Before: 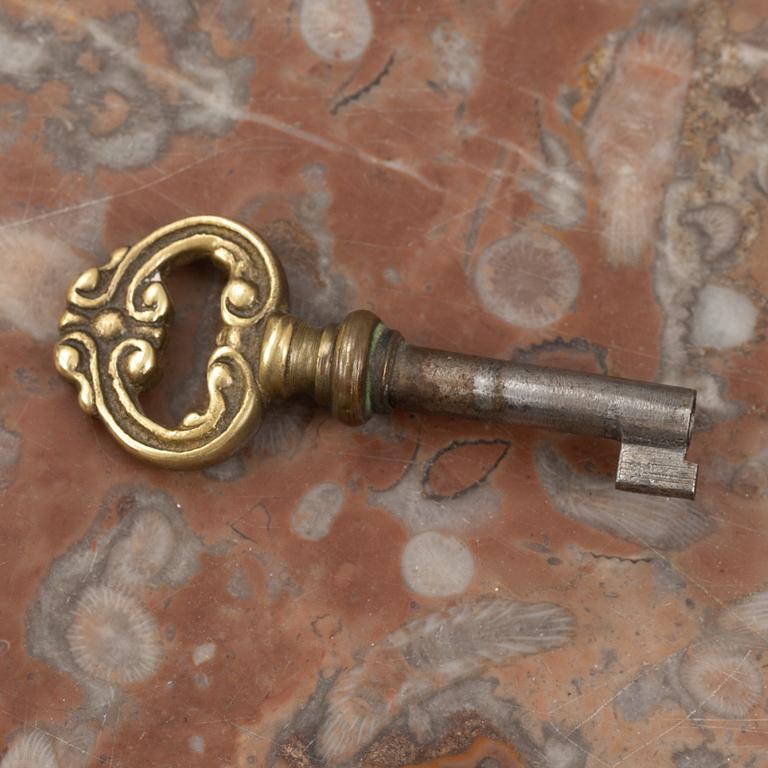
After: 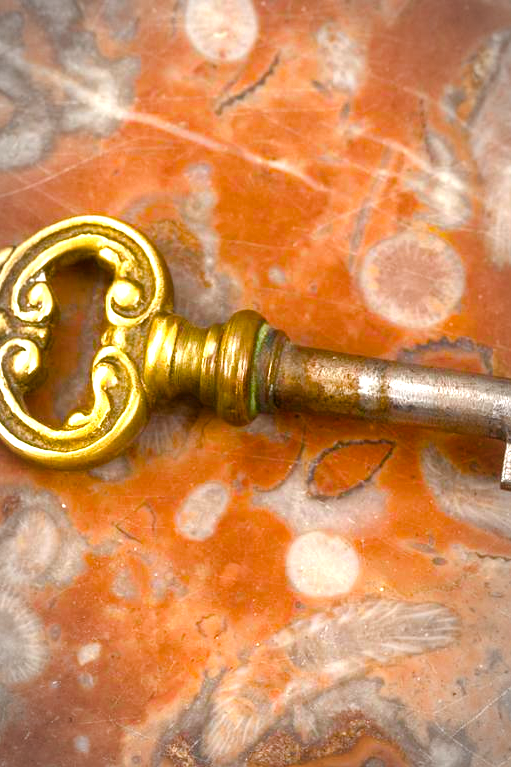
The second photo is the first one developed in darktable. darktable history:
white balance: emerald 1
exposure: black level correction 0.001, exposure 0.955 EV, compensate exposure bias true, compensate highlight preservation false
crop and rotate: left 15.055%, right 18.278%
vignetting: automatic ratio true
color balance rgb: linear chroma grading › shadows 10%, linear chroma grading › highlights 10%, linear chroma grading › global chroma 15%, linear chroma grading › mid-tones 15%, perceptual saturation grading › global saturation 40%, perceptual saturation grading › highlights -25%, perceptual saturation grading › mid-tones 35%, perceptual saturation grading › shadows 35%, perceptual brilliance grading › global brilliance 11.29%, global vibrance 11.29%
